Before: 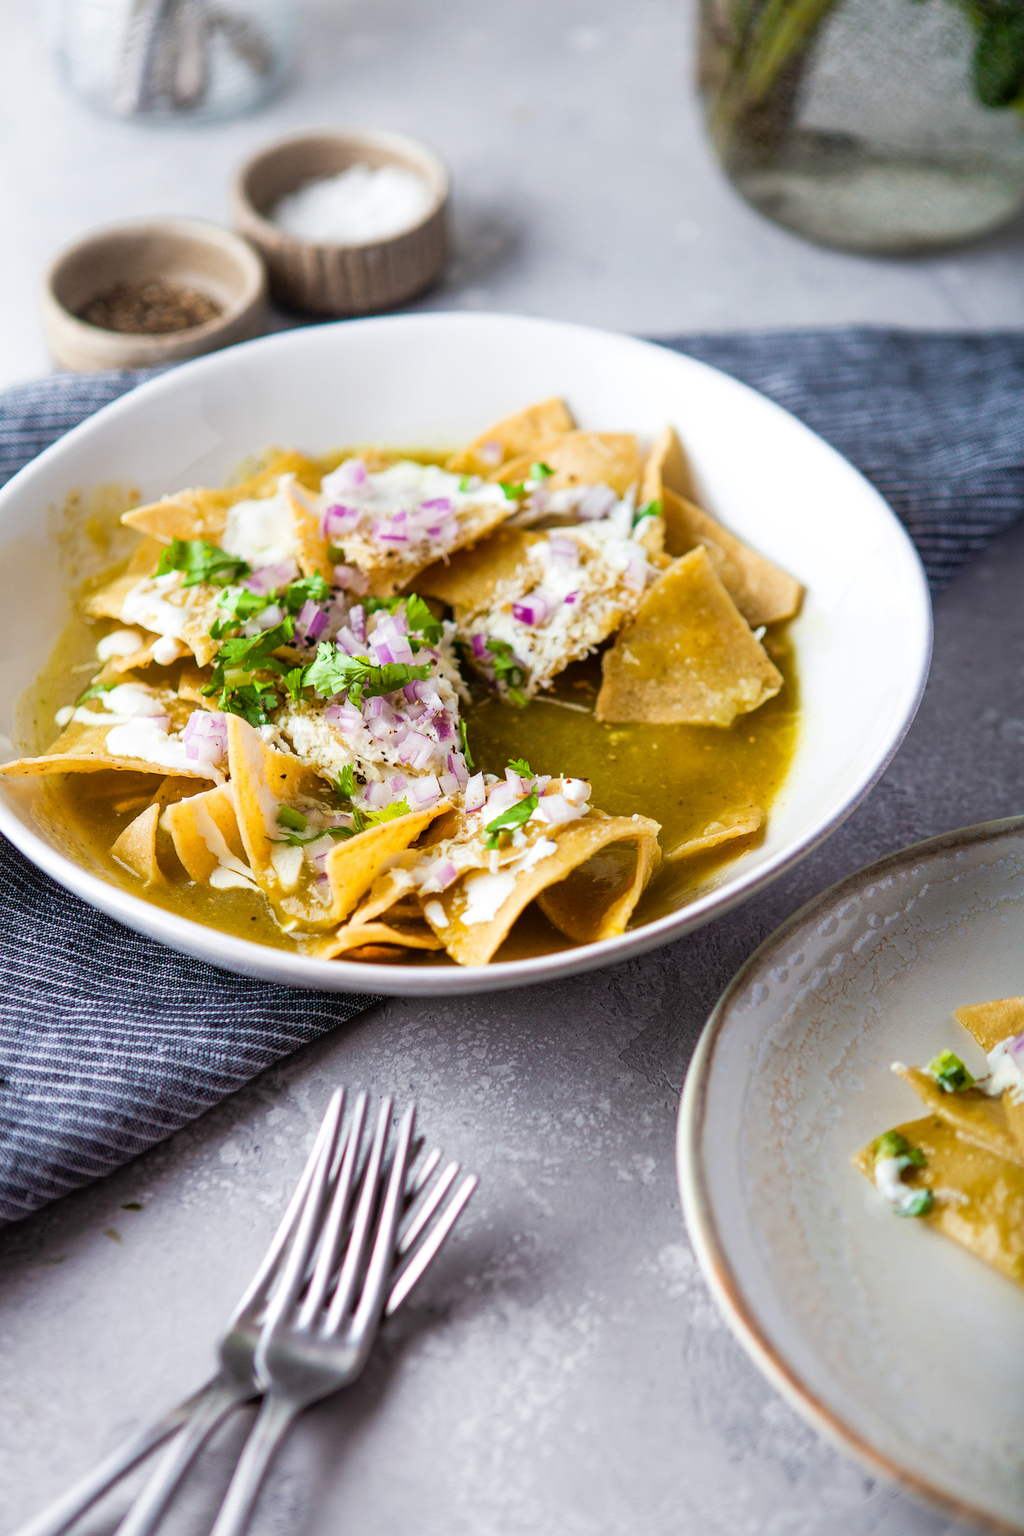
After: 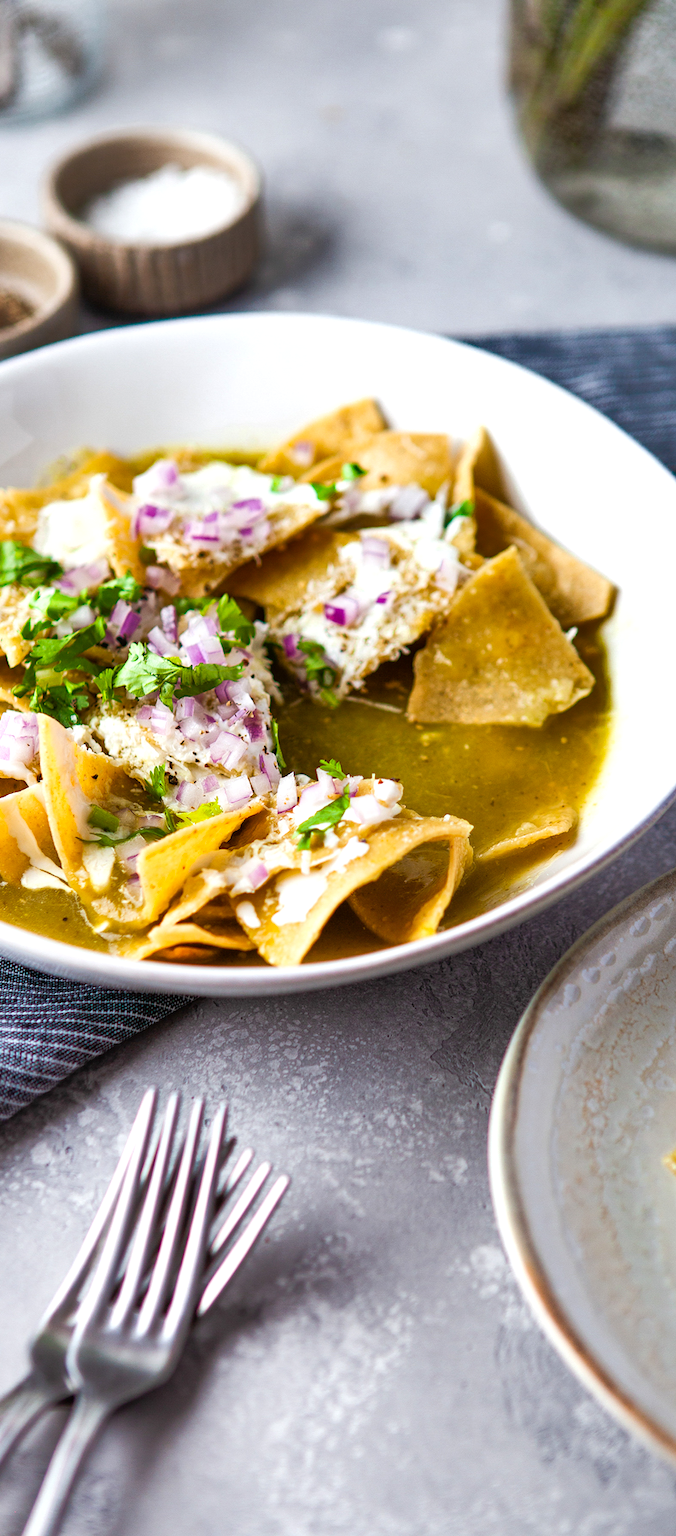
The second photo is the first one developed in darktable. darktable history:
crop and rotate: left 18.442%, right 15.508%
exposure: exposure 0.258 EV, compensate highlight preservation false
shadows and highlights: shadows 60, soften with gaussian
